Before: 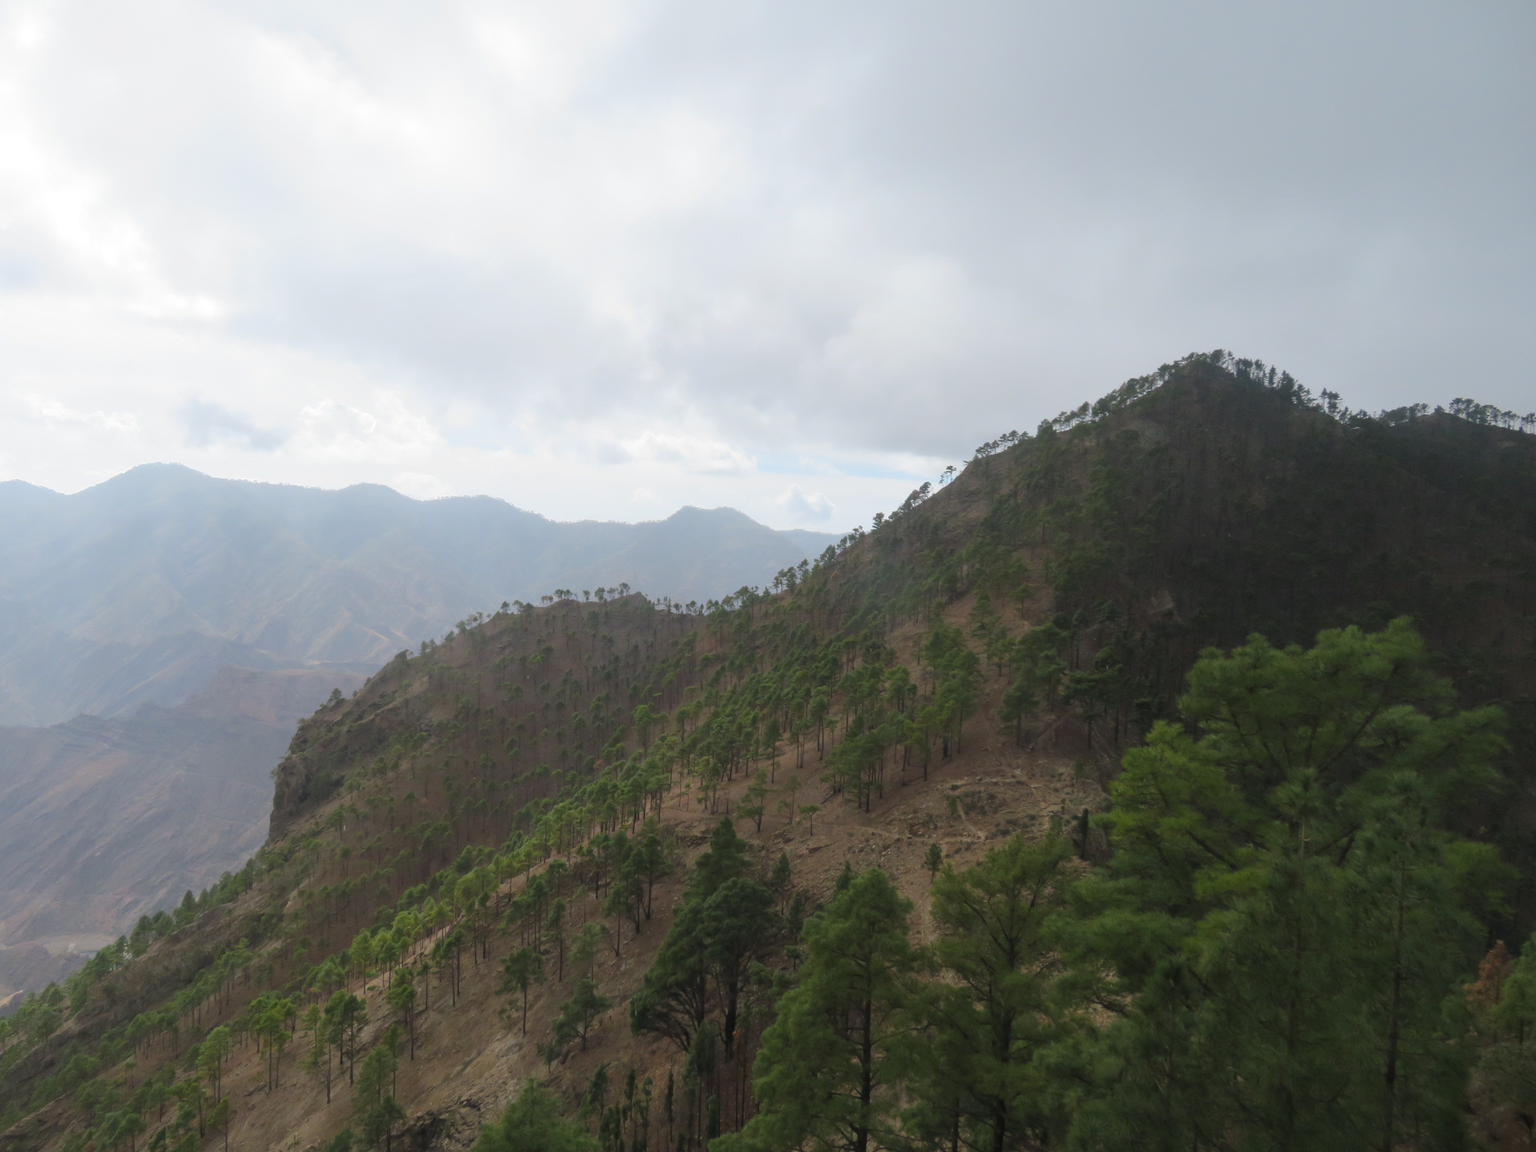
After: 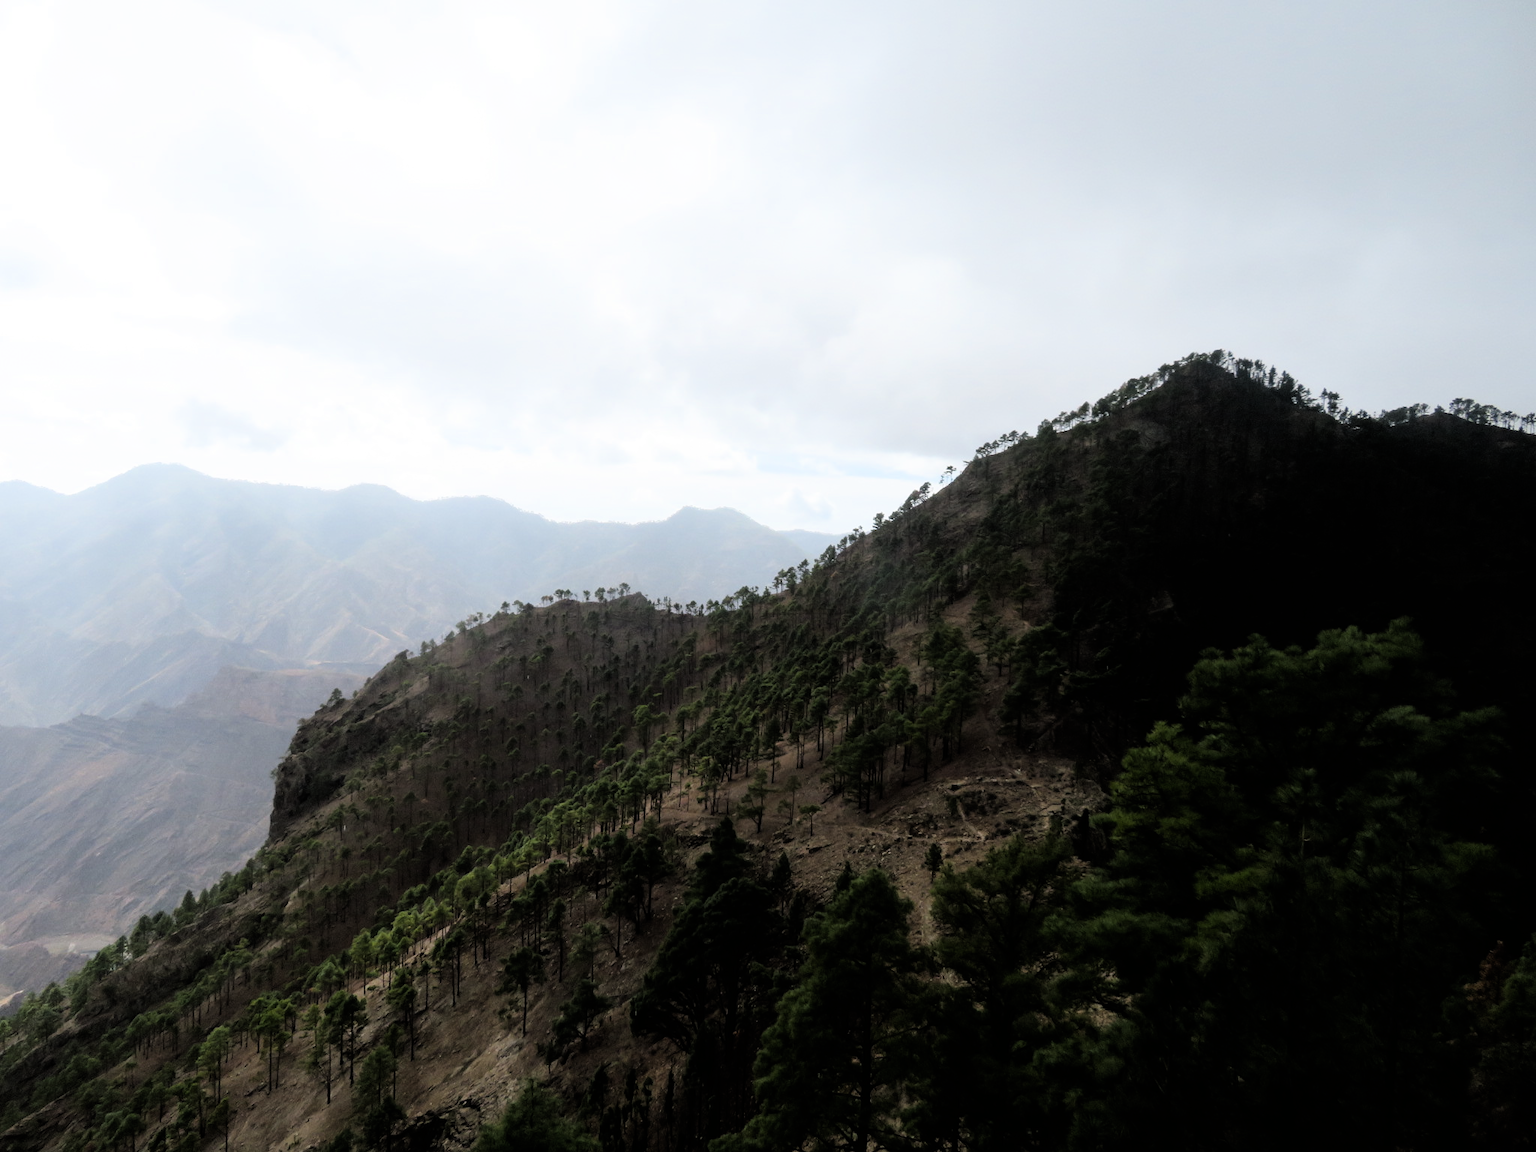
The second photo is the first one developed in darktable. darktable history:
filmic rgb: black relative exposure -3.76 EV, white relative exposure 2.4 EV, threshold 5.97 EV, dynamic range scaling -49.31%, hardness 3.45, latitude 29.39%, contrast 1.787, enable highlight reconstruction true
